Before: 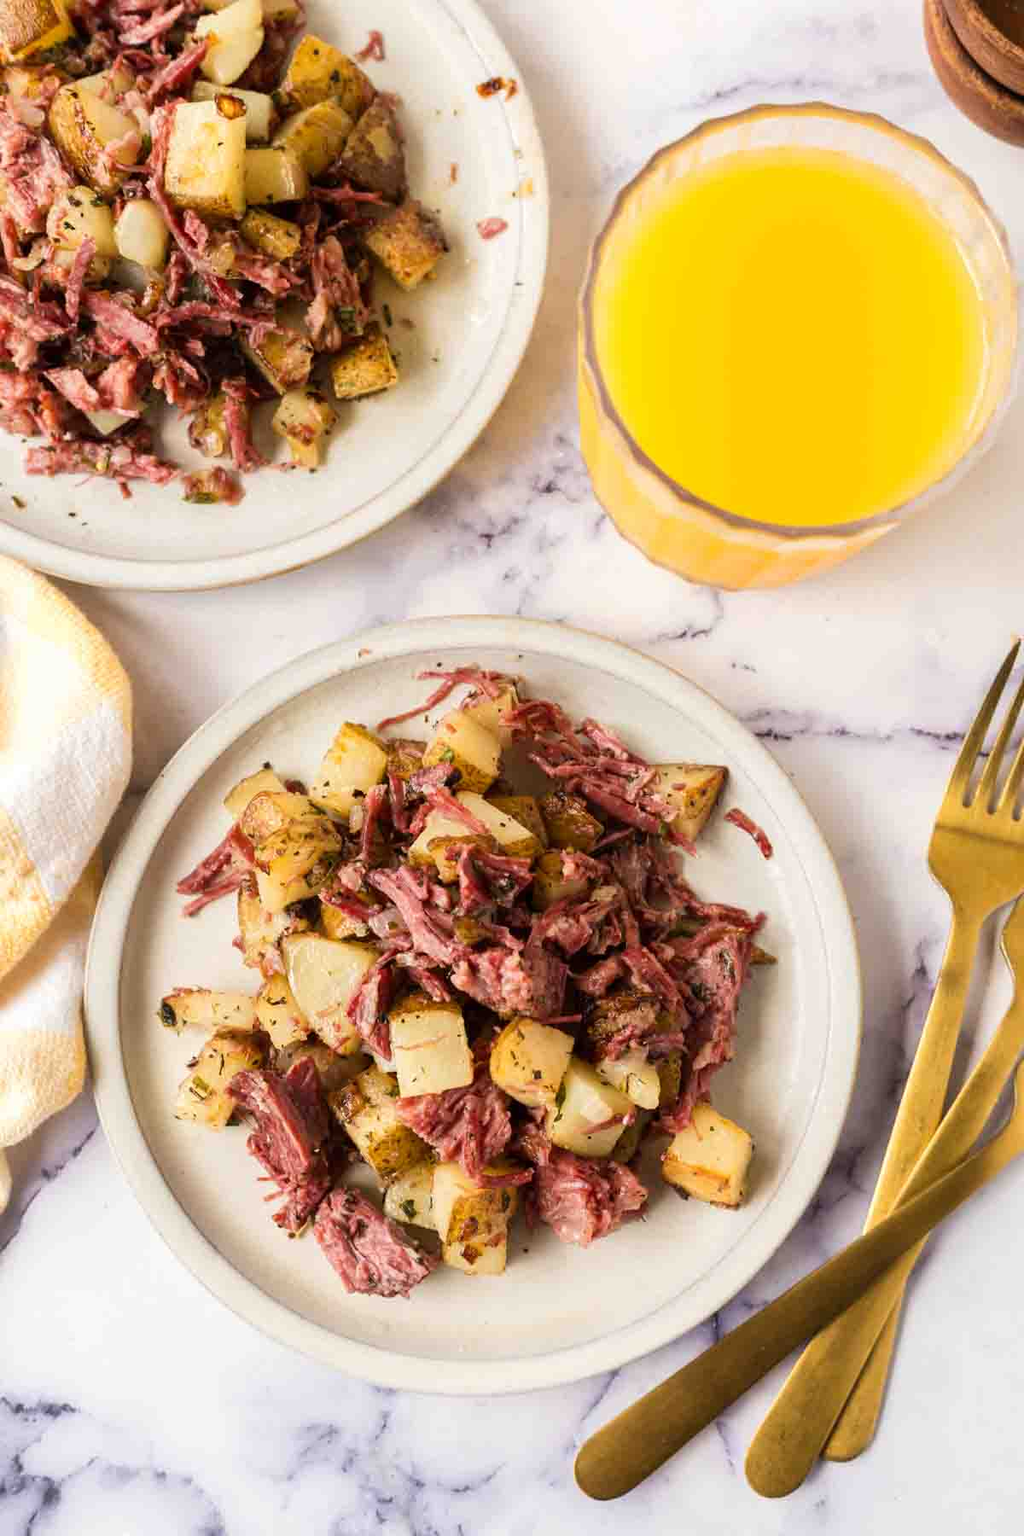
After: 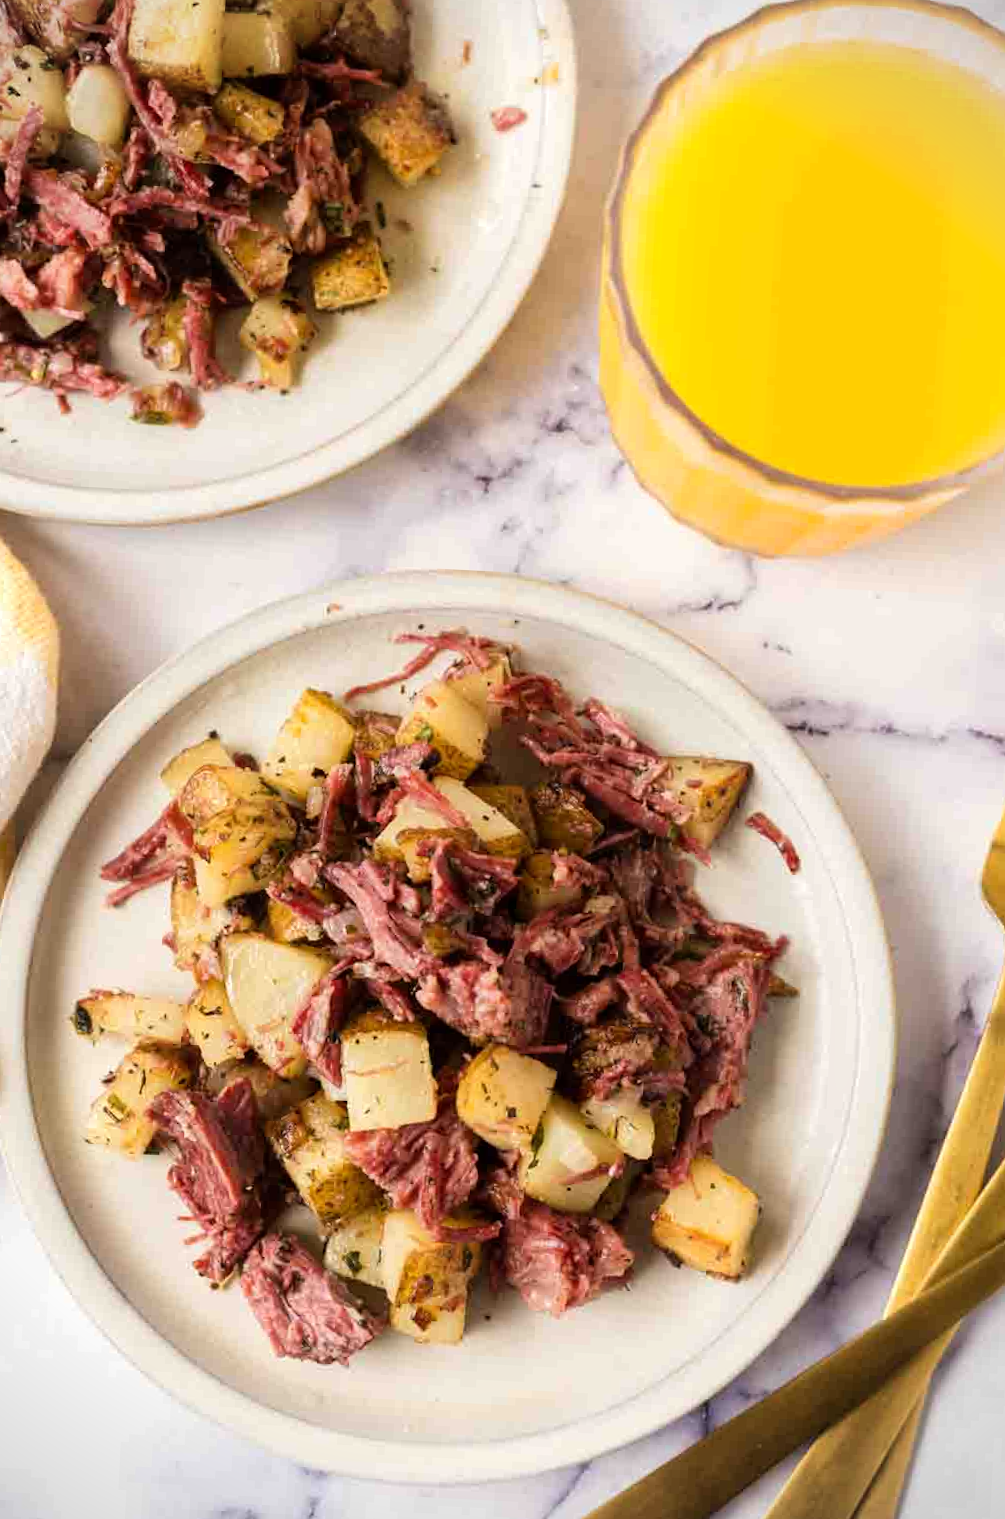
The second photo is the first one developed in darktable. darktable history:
crop and rotate: angle -2.88°, left 5.259%, top 5.177%, right 4.695%, bottom 4.134%
exposure: exposure -0.396 EV, compensate exposure bias true, compensate highlight preservation false
tone equalizer: -8 EV -0.38 EV, -7 EV -0.386 EV, -6 EV -0.308 EV, -5 EV -0.198 EV, -3 EV 0.188 EV, -2 EV 0.303 EV, -1 EV 0.379 EV, +0 EV 0.437 EV
vignetting: fall-off start 91.78%
